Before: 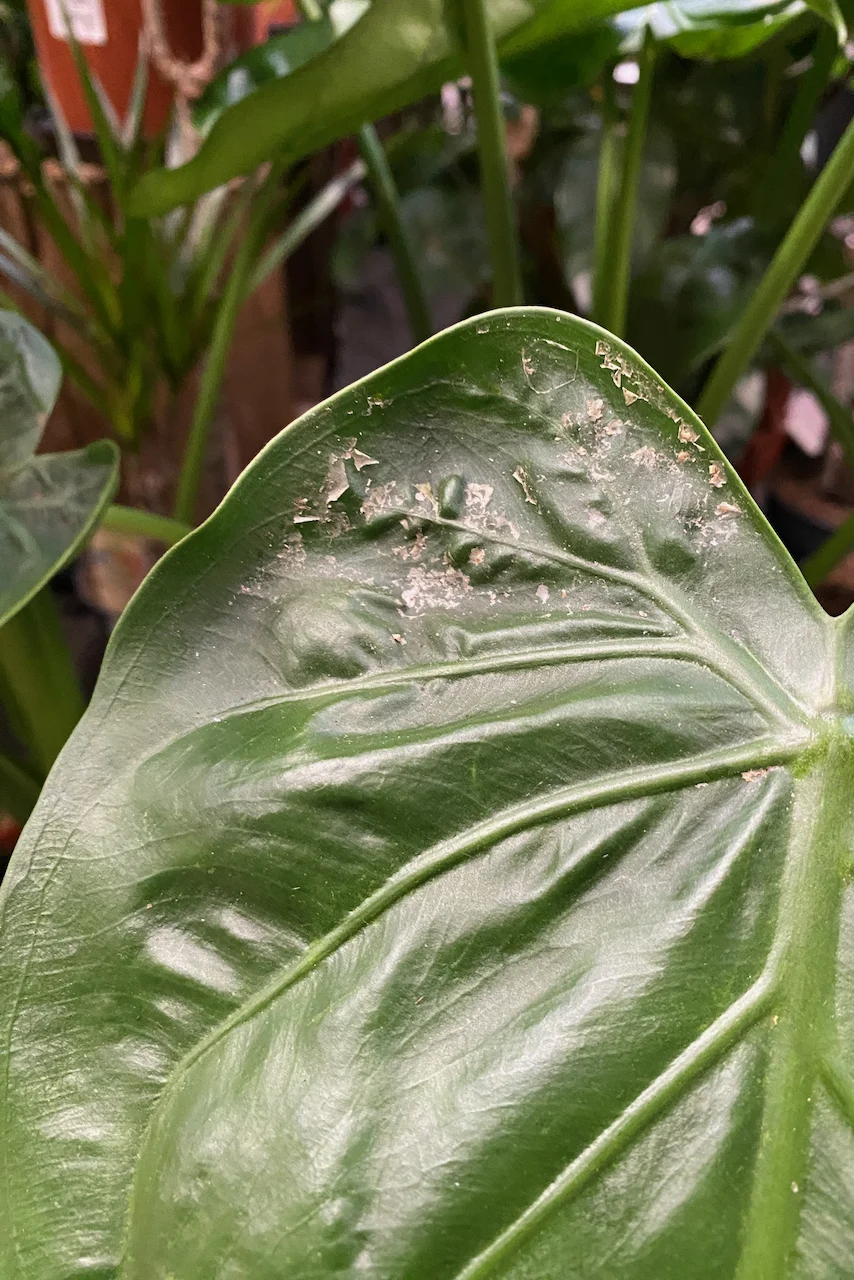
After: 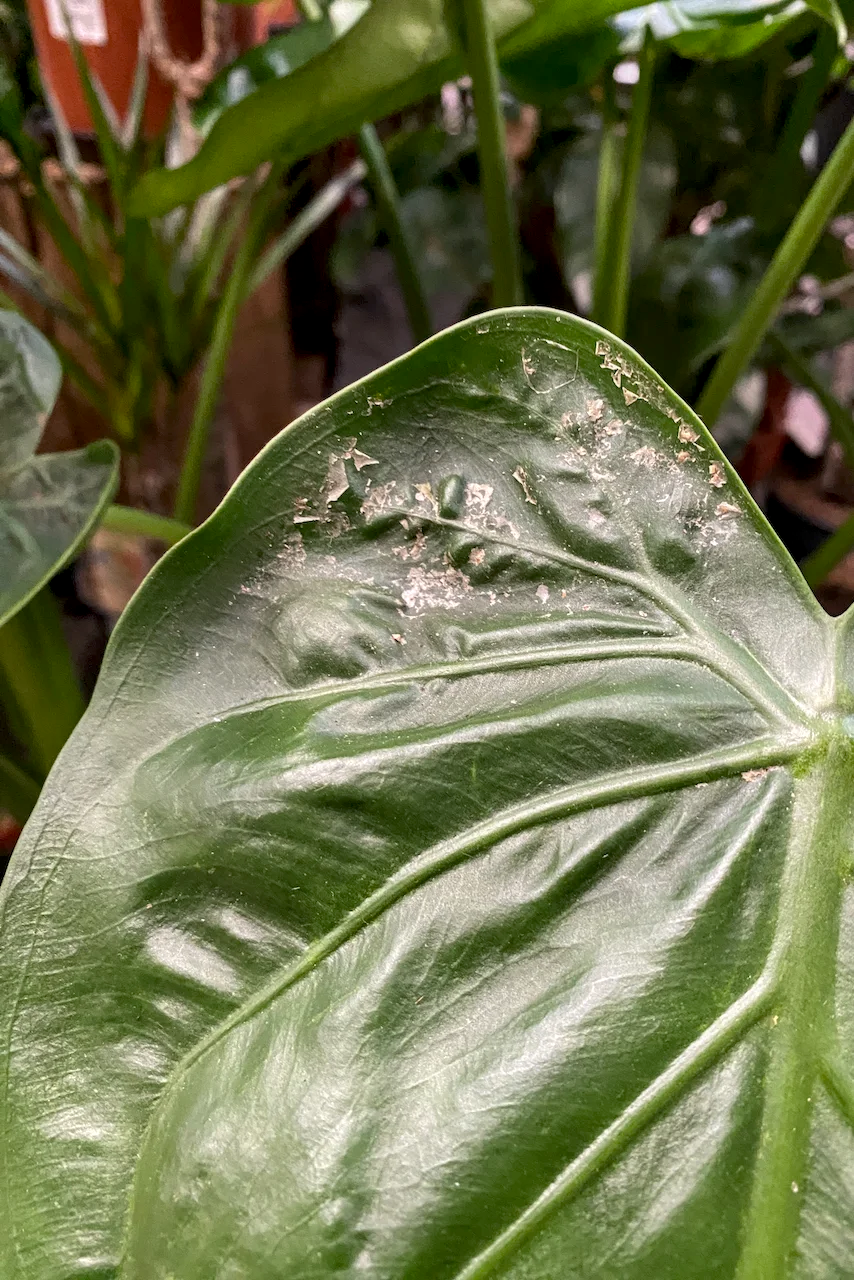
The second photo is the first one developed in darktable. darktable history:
color correction: saturation 0.99
local contrast: on, module defaults
